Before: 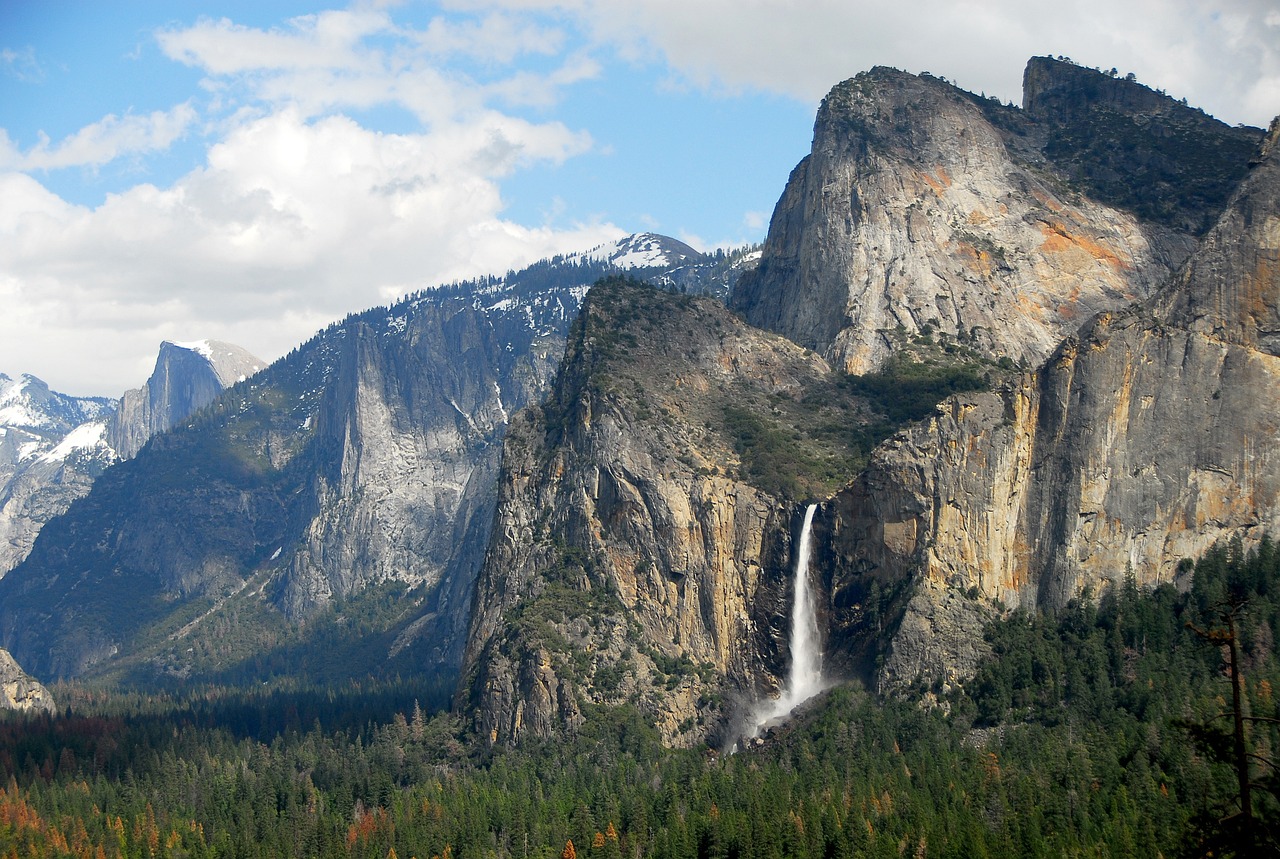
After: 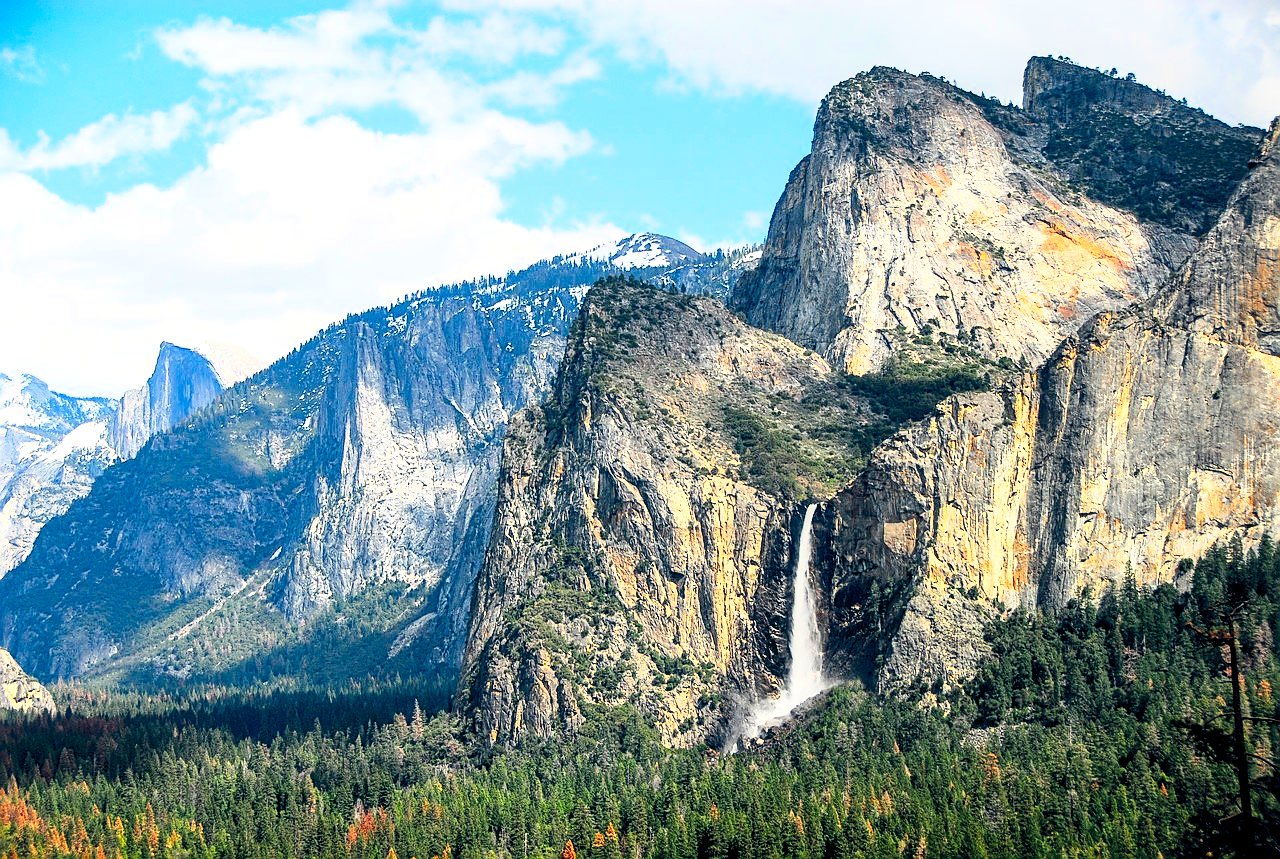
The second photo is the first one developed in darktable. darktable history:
base curve "Nikon D750": curves: ch0 [(0, 0) (0.018, 0.026) (0.143, 0.37) (0.33, 0.731) (0.458, 0.853) (0.735, 0.965) (0.905, 0.986) (1, 1)]
local contrast: on, module defaults
contrast equalizer: octaves 7, y [[0.6 ×6], [0.55 ×6], [0 ×6], [0 ×6], [0 ×6]], mix 0.35
sharpen: on, module defaults
color zones: curves: ch0 [(0, 0.613) (0.01, 0.613) (0.245, 0.448) (0.498, 0.529) (0.642, 0.665) (0.879, 0.777) (0.99, 0.613)]; ch1 [(0, 0) (0.143, 0) (0.286, 0) (0.429, 0) (0.571, 0) (0.714, 0) (0.857, 0)], mix -131.09%
color balance rgb: shadows lift › chroma 3.88%, shadows lift › hue 88.52°, power › hue 214.65°, global offset › chroma 0.1%, global offset › hue 252.4°, contrast 4.45%
lens correction: scale 1, crop 1, focal 50, aperture 2.5, distance 3.55, camera "Nikon D750", lens "Nikon AF Nikkor 50mm f/1.8D"
